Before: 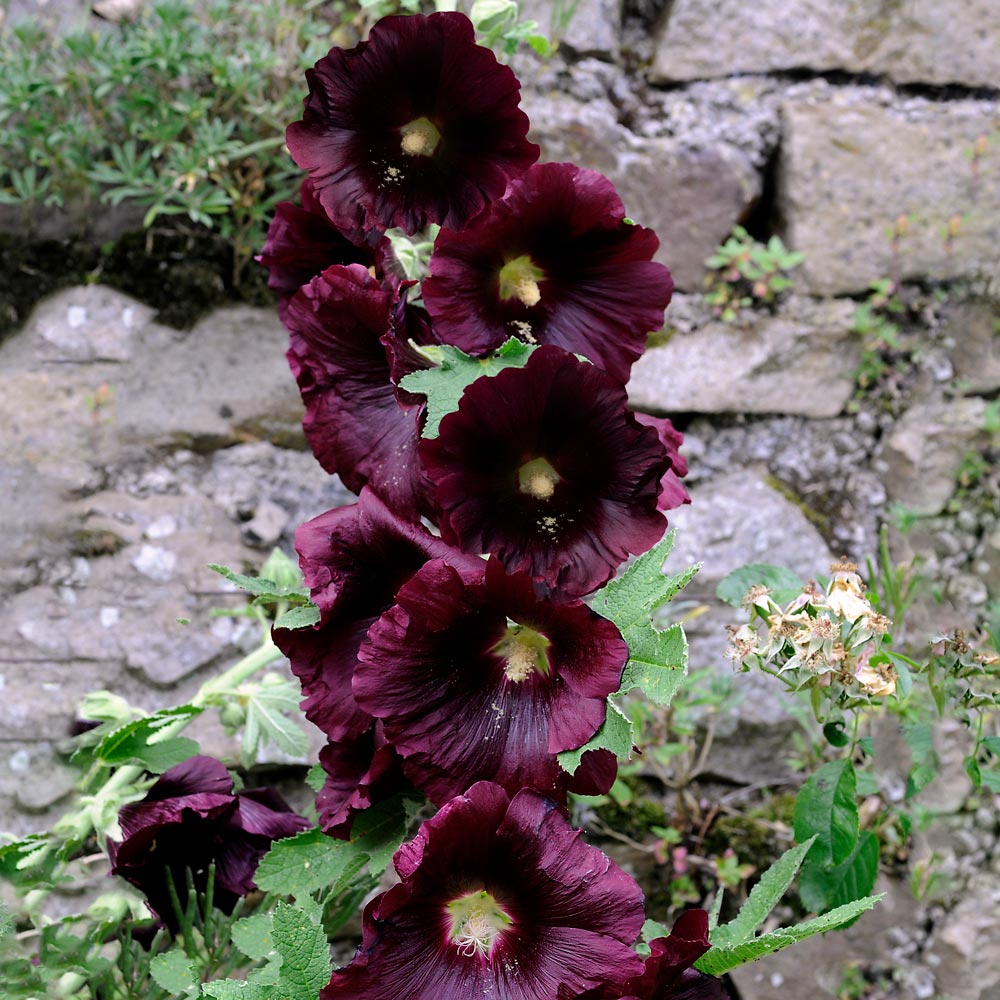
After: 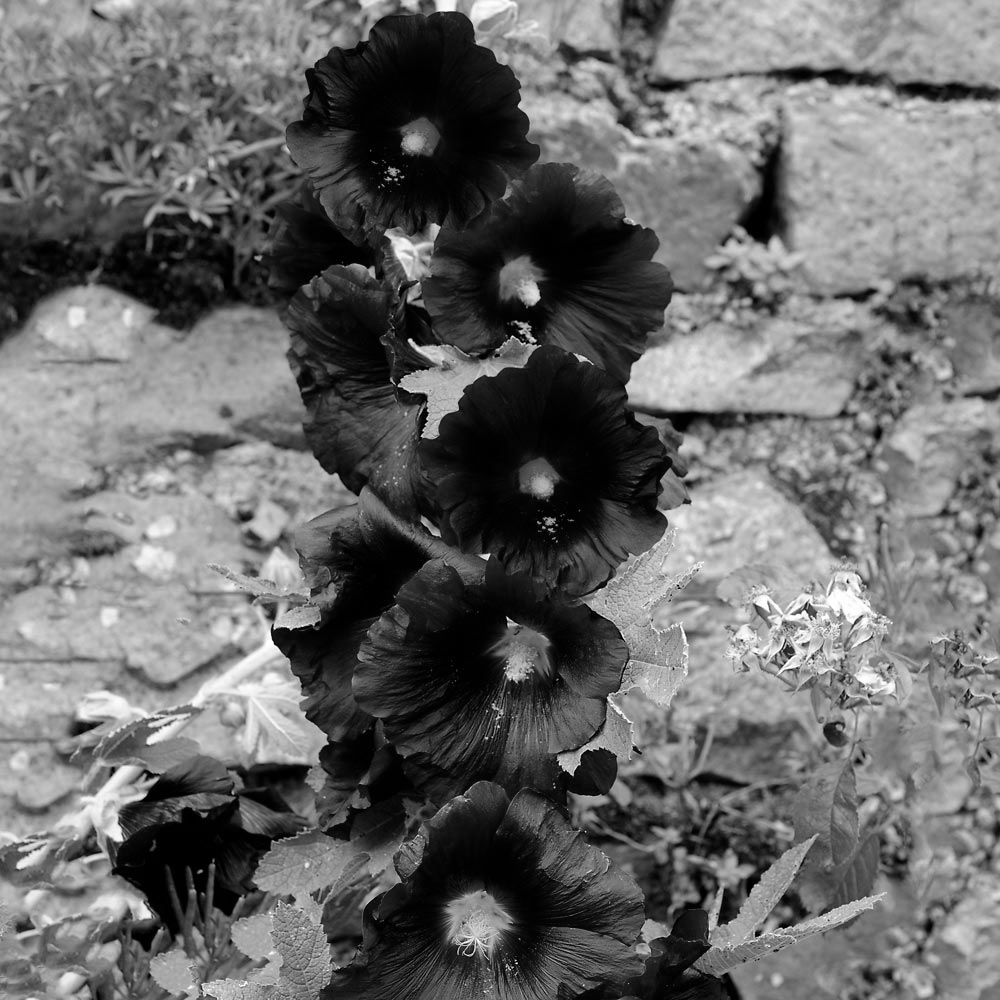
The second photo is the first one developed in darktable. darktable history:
vibrance: on, module defaults
white balance: red 1.004, blue 1.024
monochrome: on, module defaults
